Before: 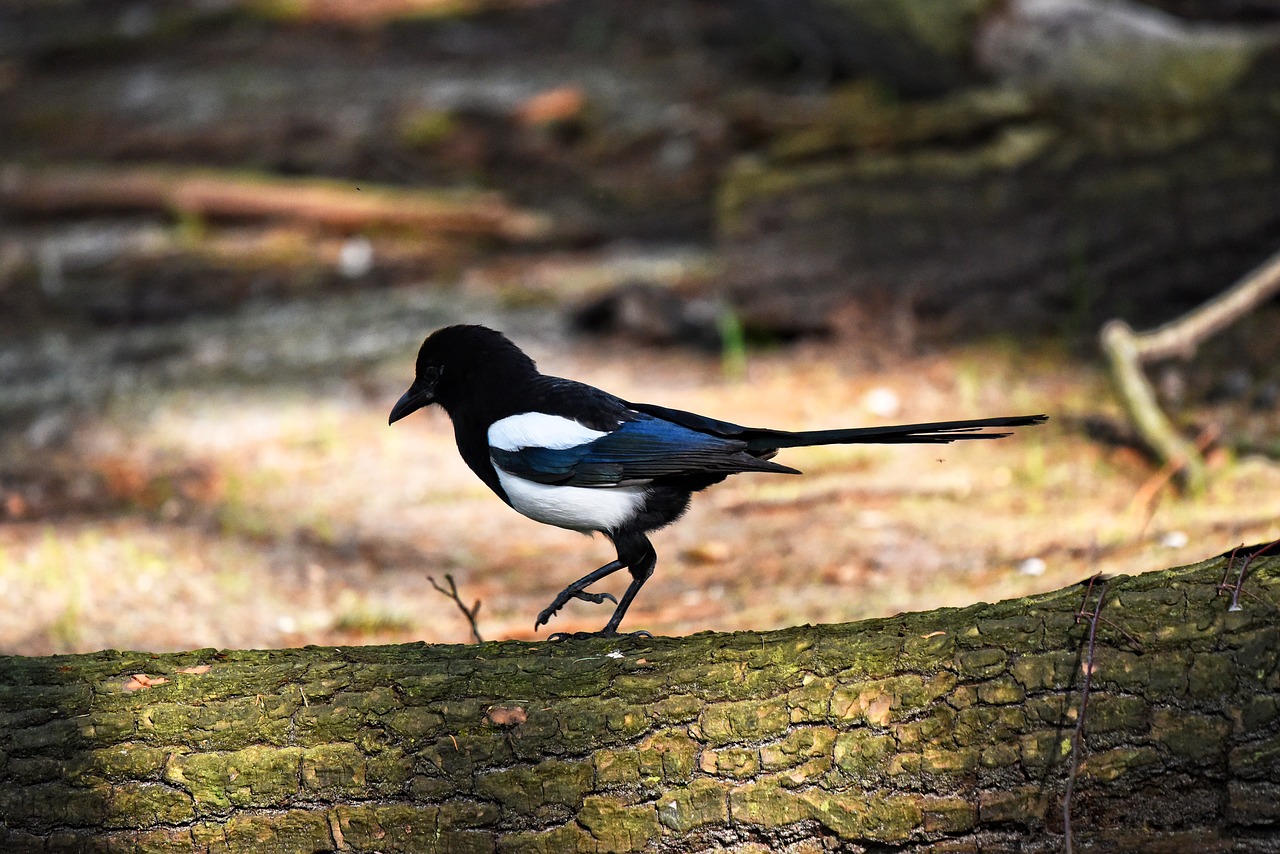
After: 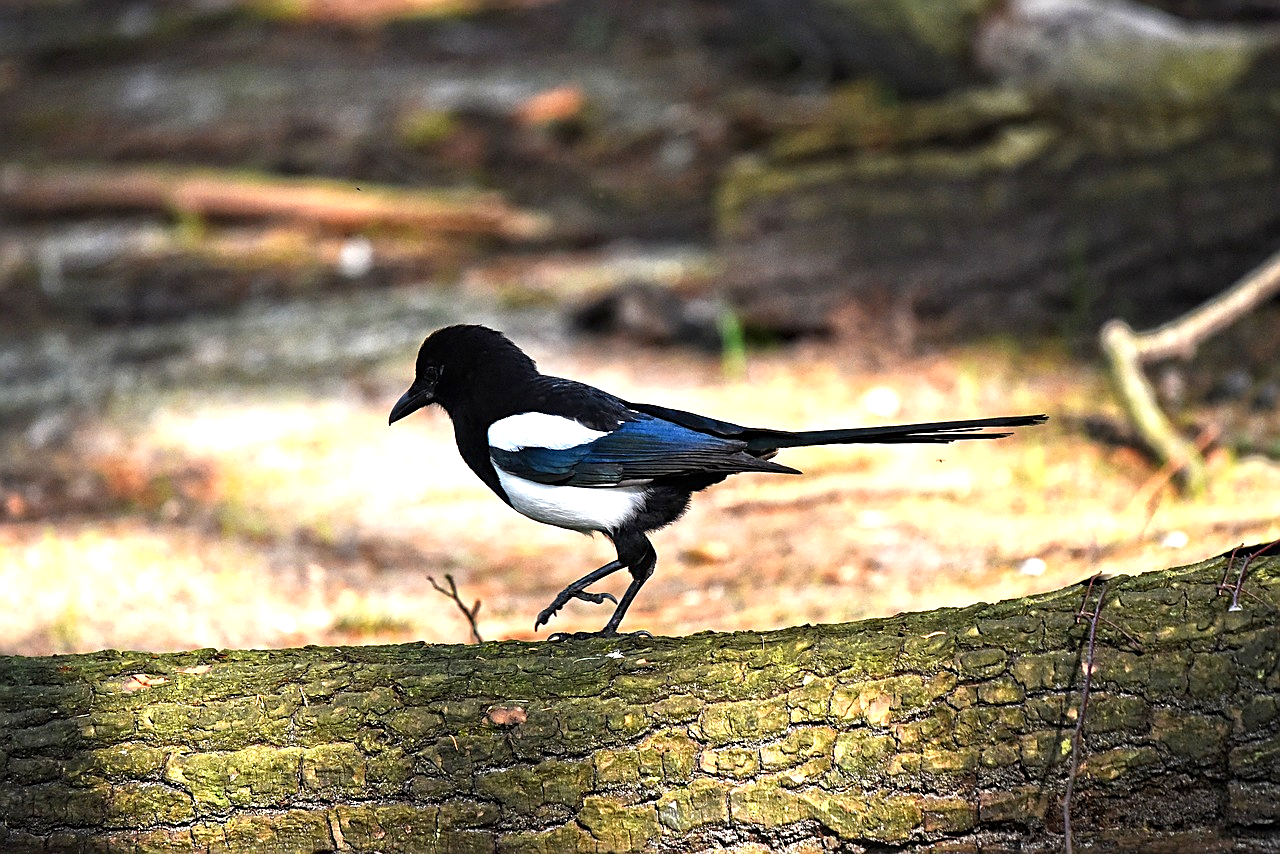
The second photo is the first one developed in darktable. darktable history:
sharpen: on, module defaults
exposure: exposure 0.7 EV, compensate highlight preservation false
